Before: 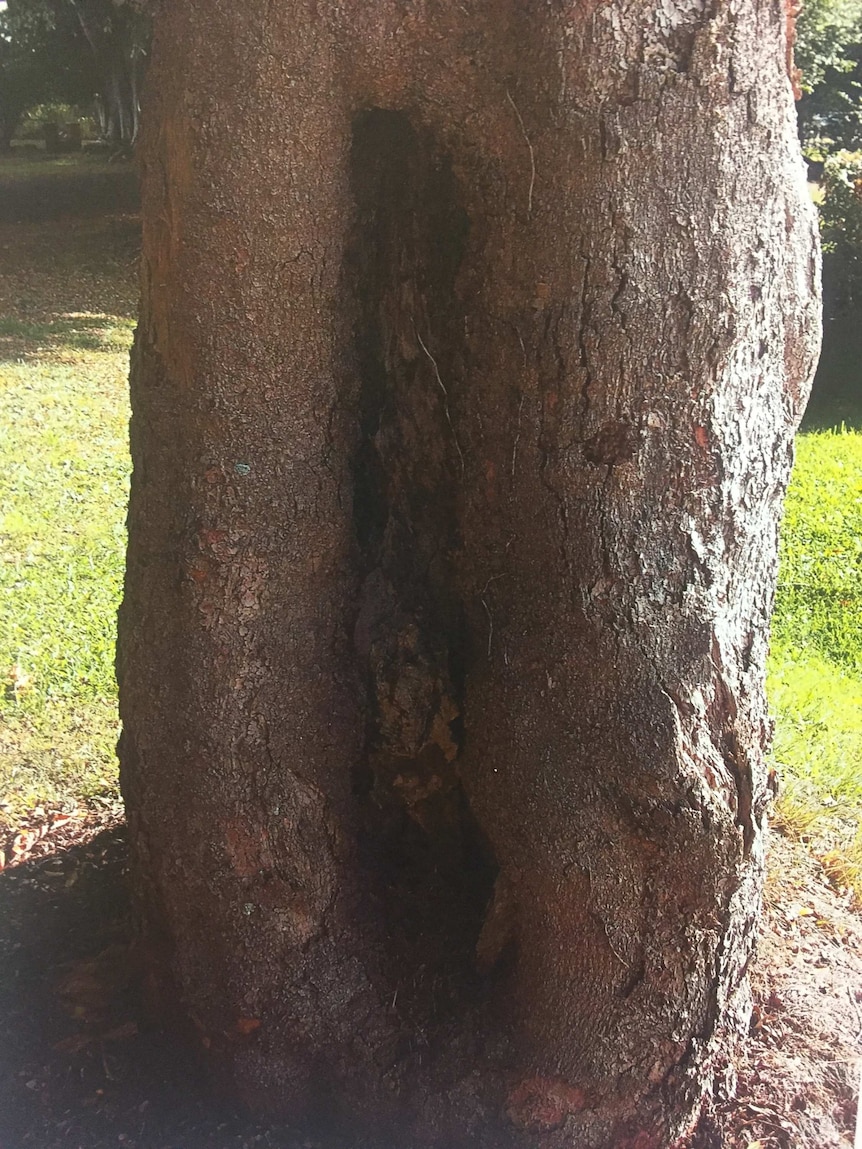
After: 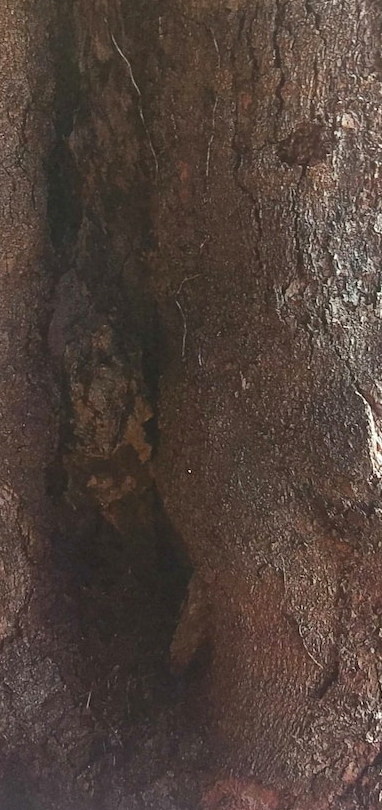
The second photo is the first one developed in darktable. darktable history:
shadows and highlights: highlights color adjustment 40.02%, soften with gaussian
crop: left 35.519%, top 26.03%, right 20.064%, bottom 3.442%
